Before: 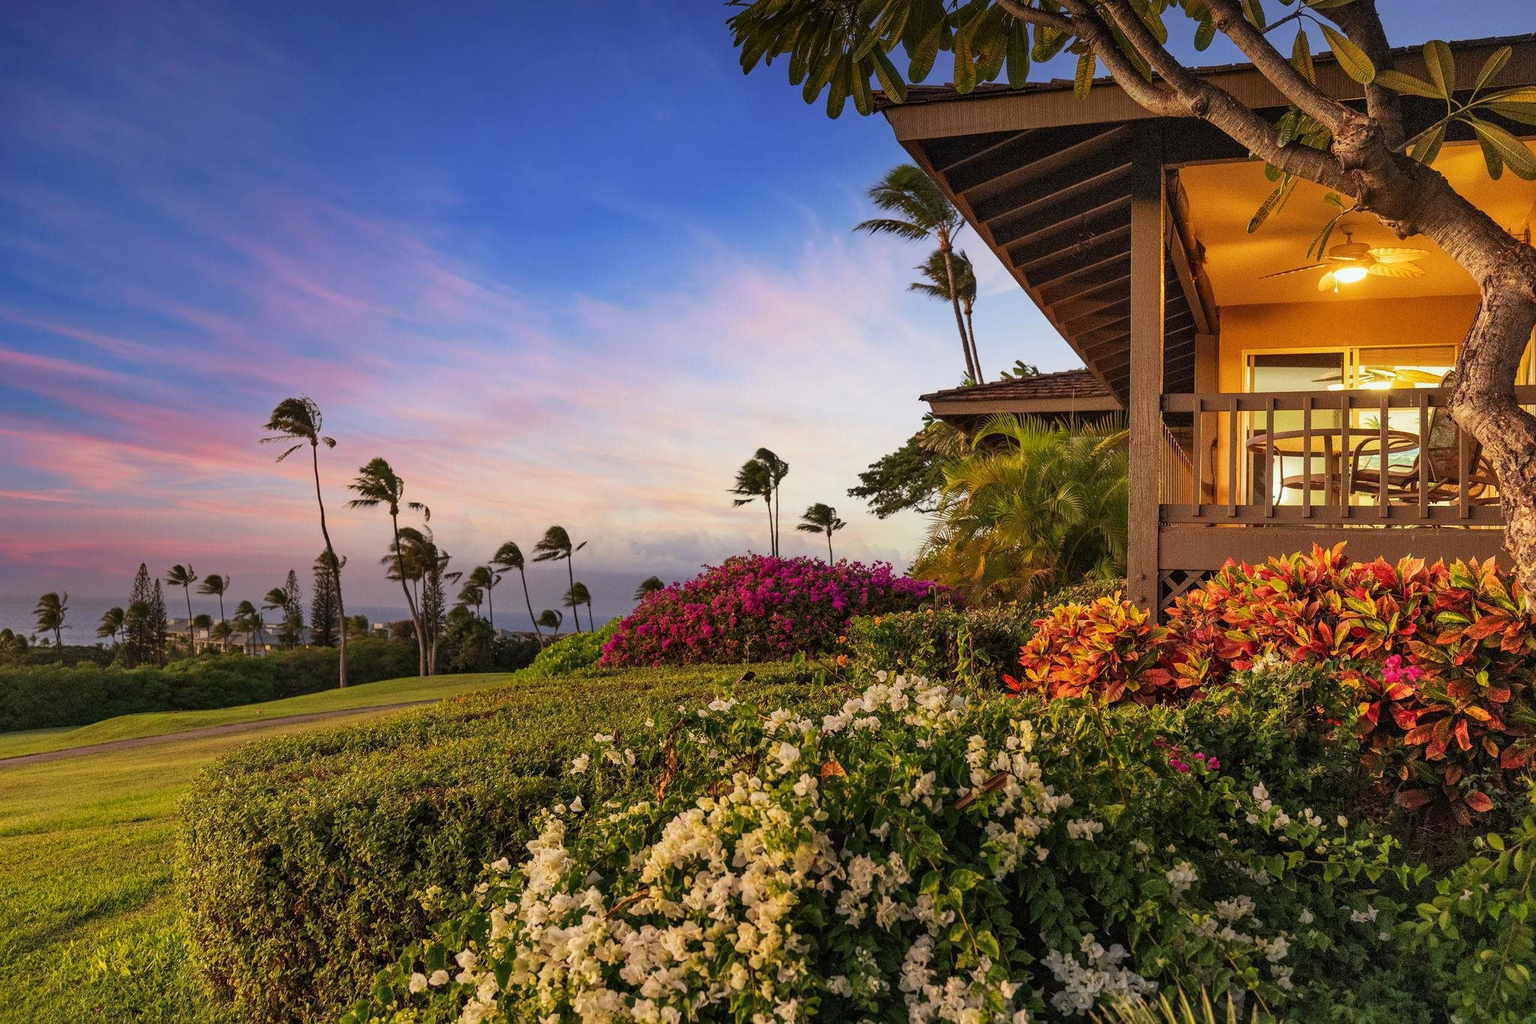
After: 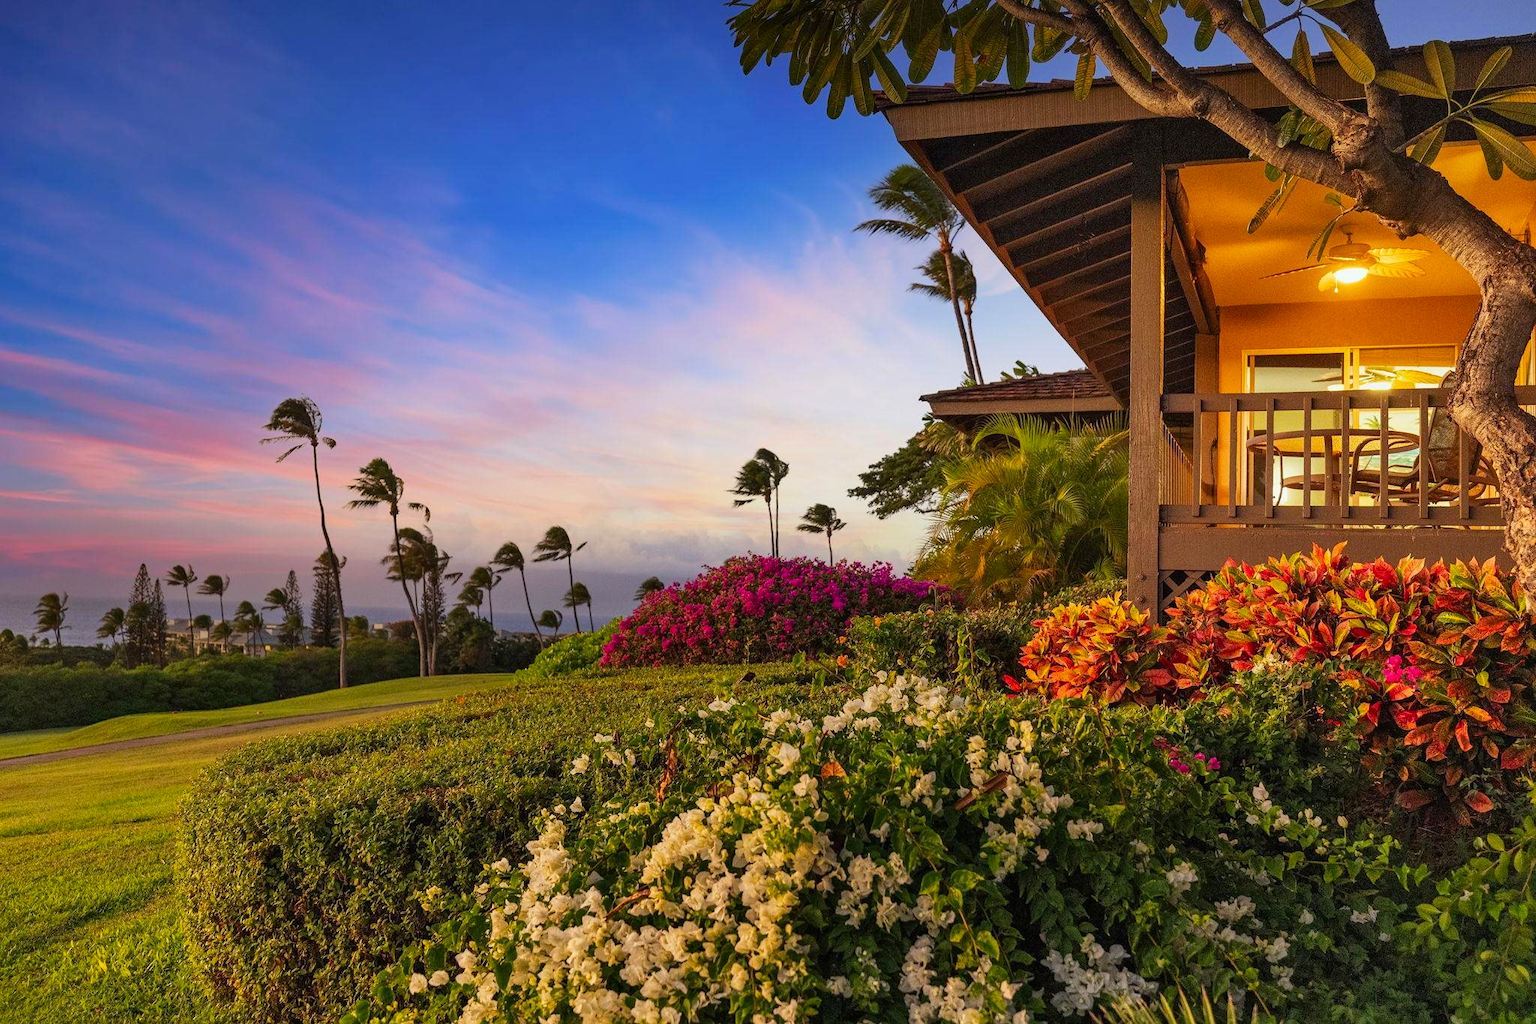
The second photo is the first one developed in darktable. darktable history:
contrast brightness saturation: contrast 0.04, saturation 0.16
